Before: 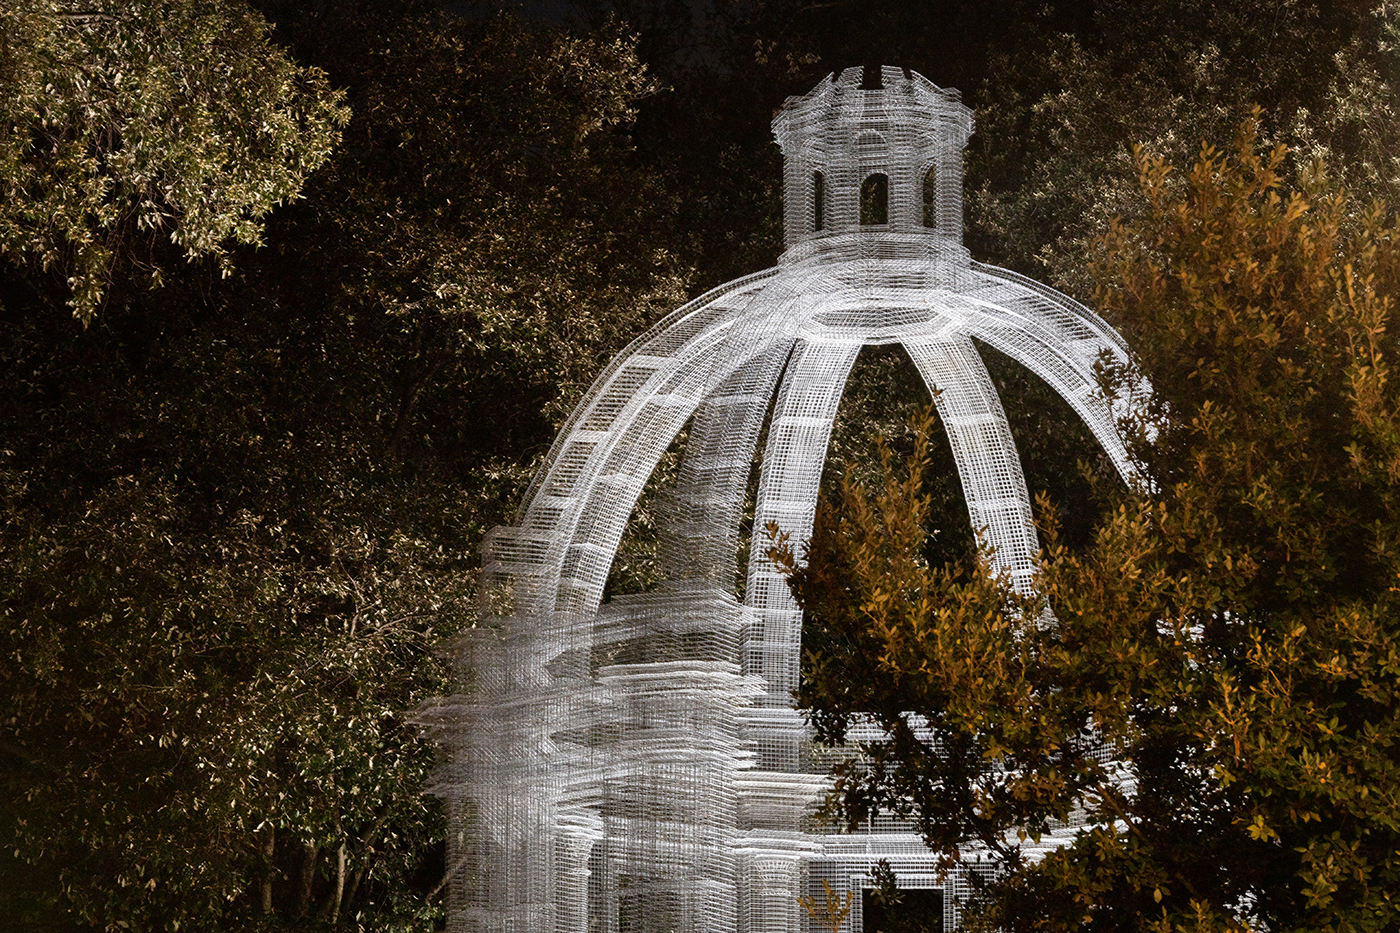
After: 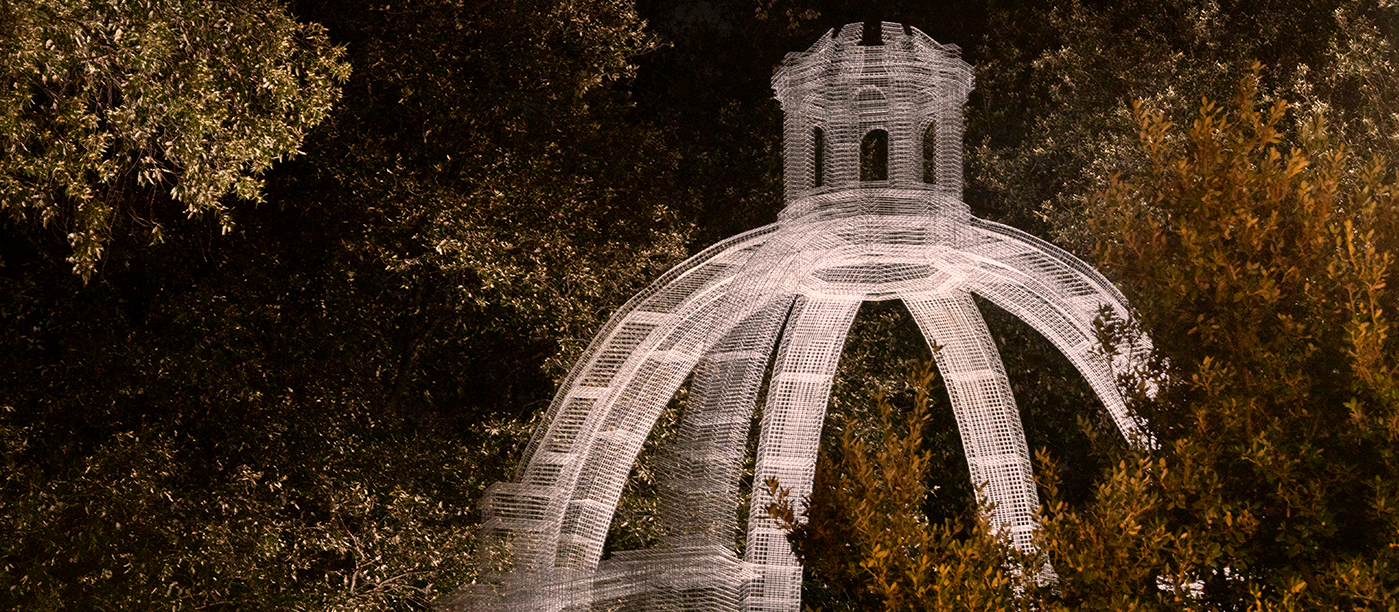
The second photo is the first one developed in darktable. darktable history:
crop and rotate: top 4.848%, bottom 29.503%
exposure: black level correction 0.016, exposure -0.009 EV
color correction: highlights a* 11.96, highlights b* 11.58
